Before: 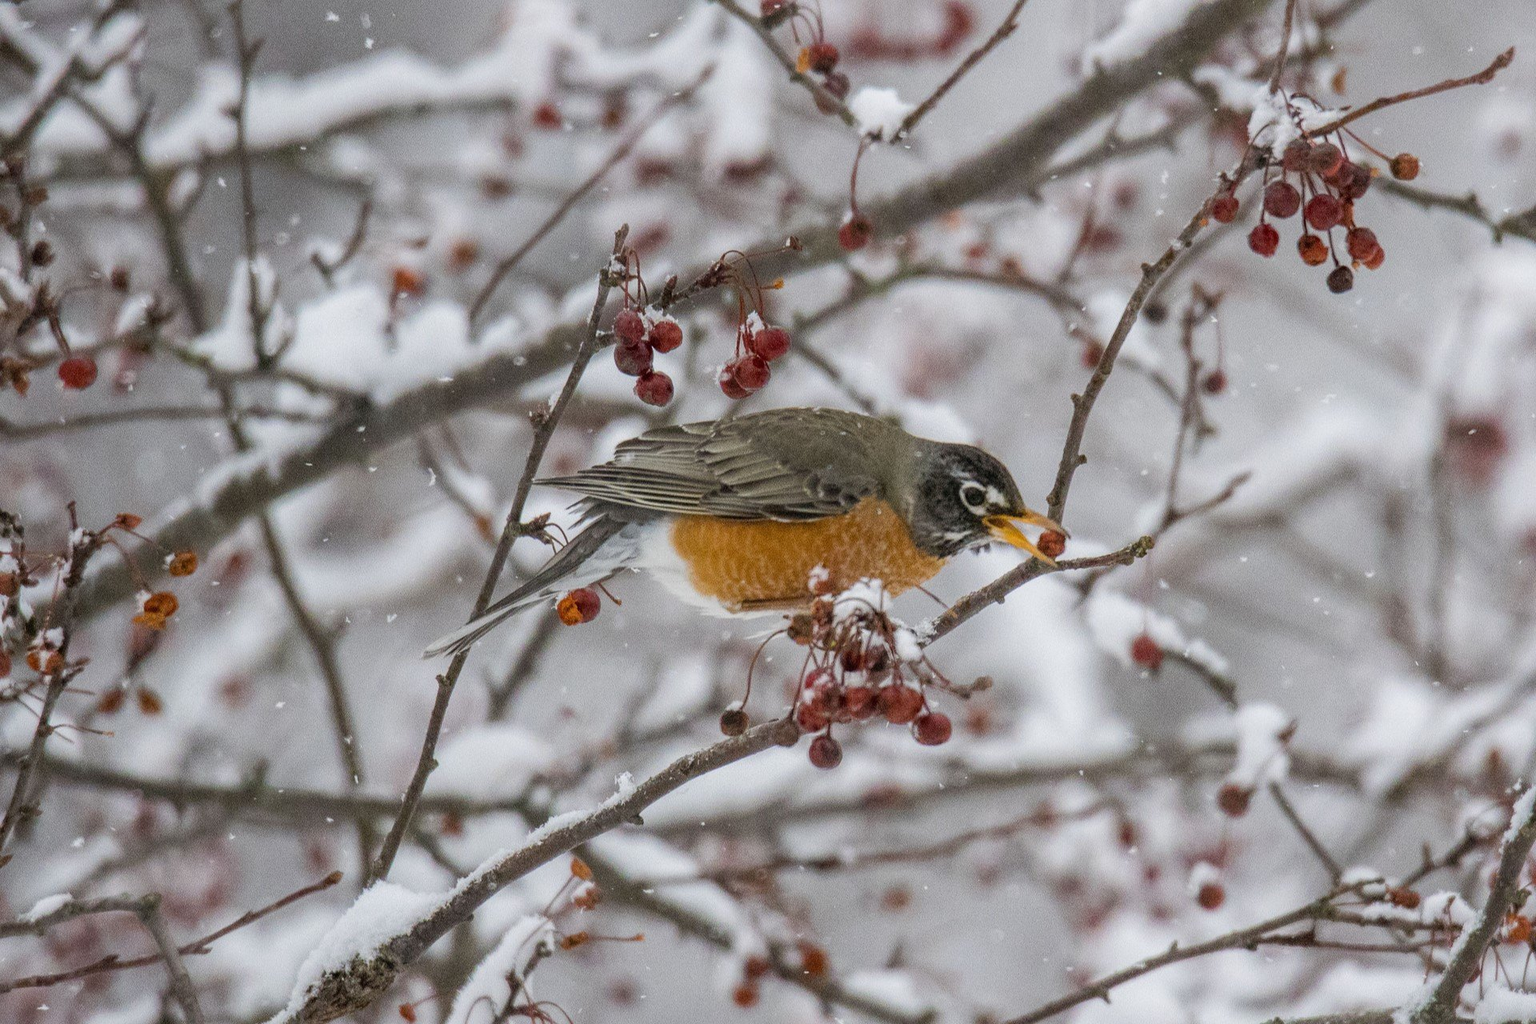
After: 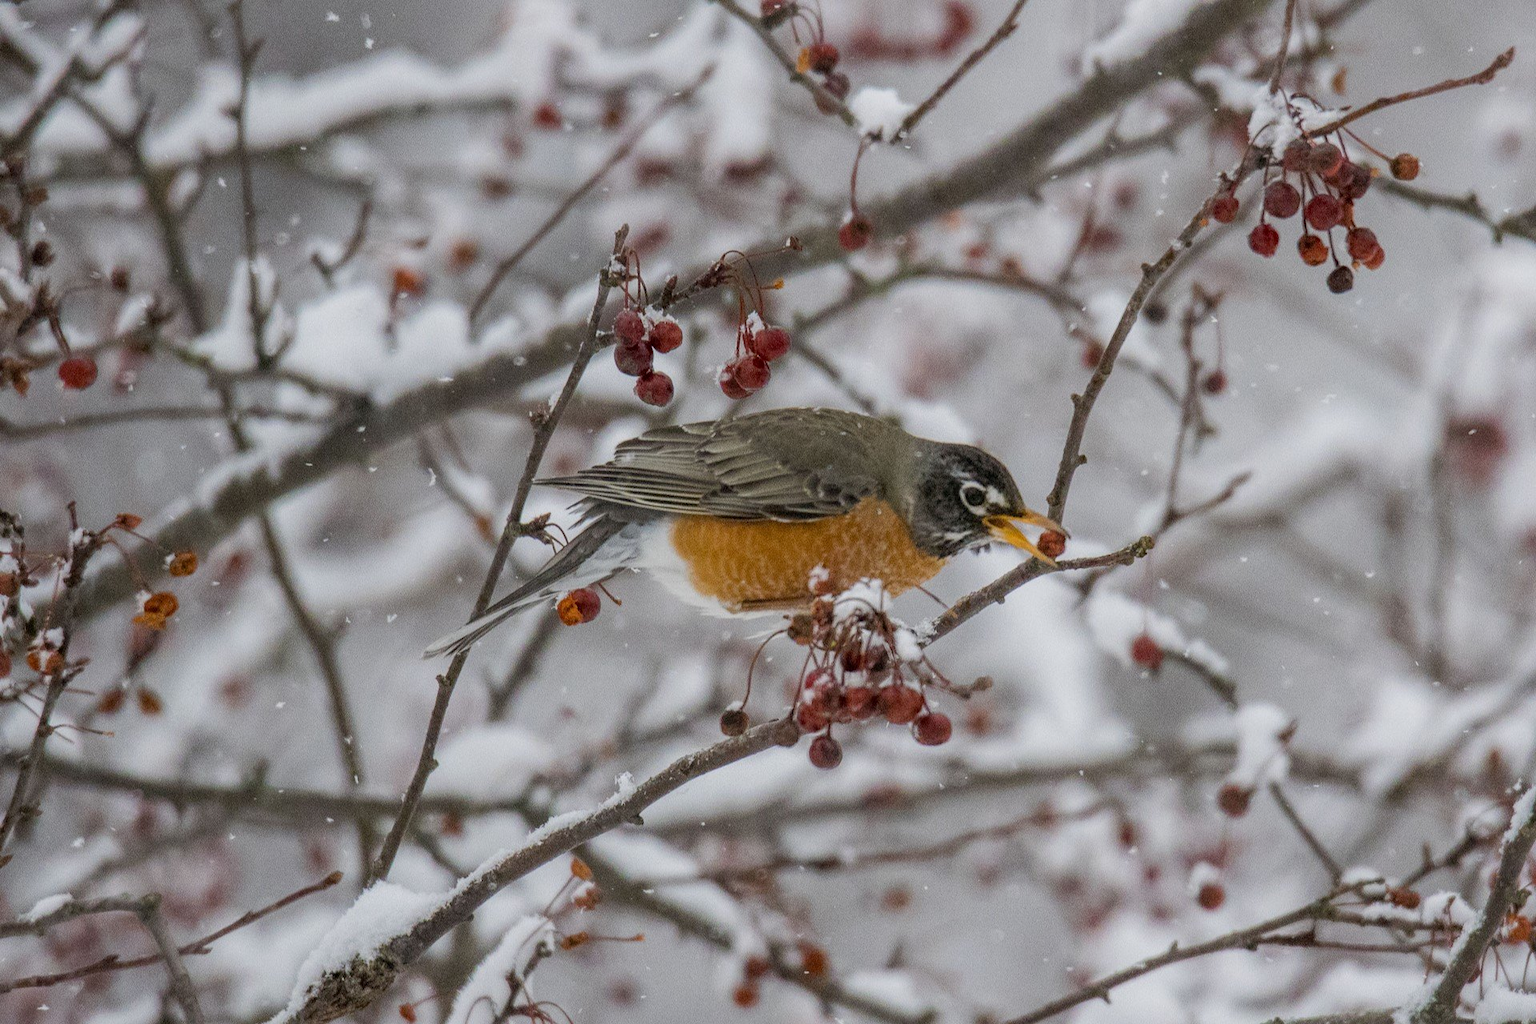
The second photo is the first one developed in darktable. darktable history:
exposure: black level correction 0.001, exposure -0.2 EV, compensate highlight preservation false
